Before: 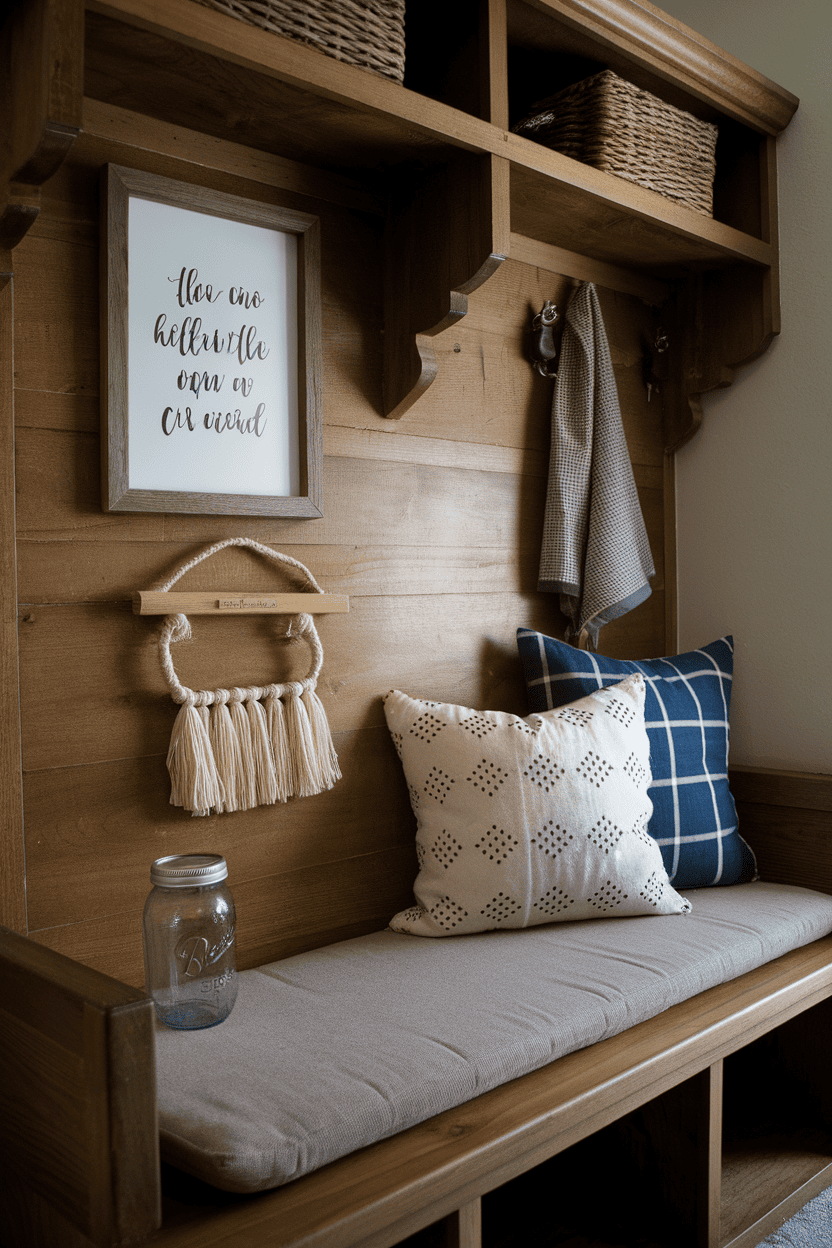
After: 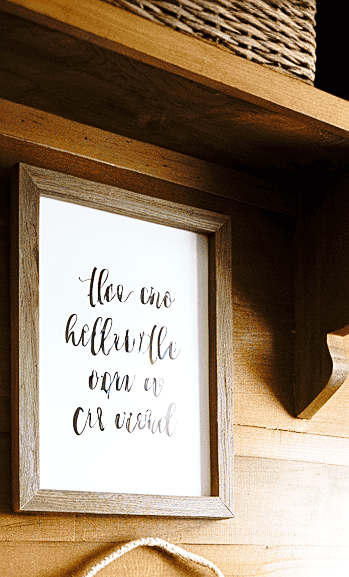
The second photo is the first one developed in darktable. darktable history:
crop and rotate: left 10.817%, top 0.062%, right 47.194%, bottom 53.626%
sharpen: on, module defaults
base curve: curves: ch0 [(0, 0) (0.036, 0.037) (0.121, 0.228) (0.46, 0.76) (0.859, 0.983) (1, 1)], preserve colors none
contrast brightness saturation: contrast 0.04, saturation 0.16
exposure: black level correction 0, exposure 0.7 EV, compensate exposure bias true, compensate highlight preservation false
